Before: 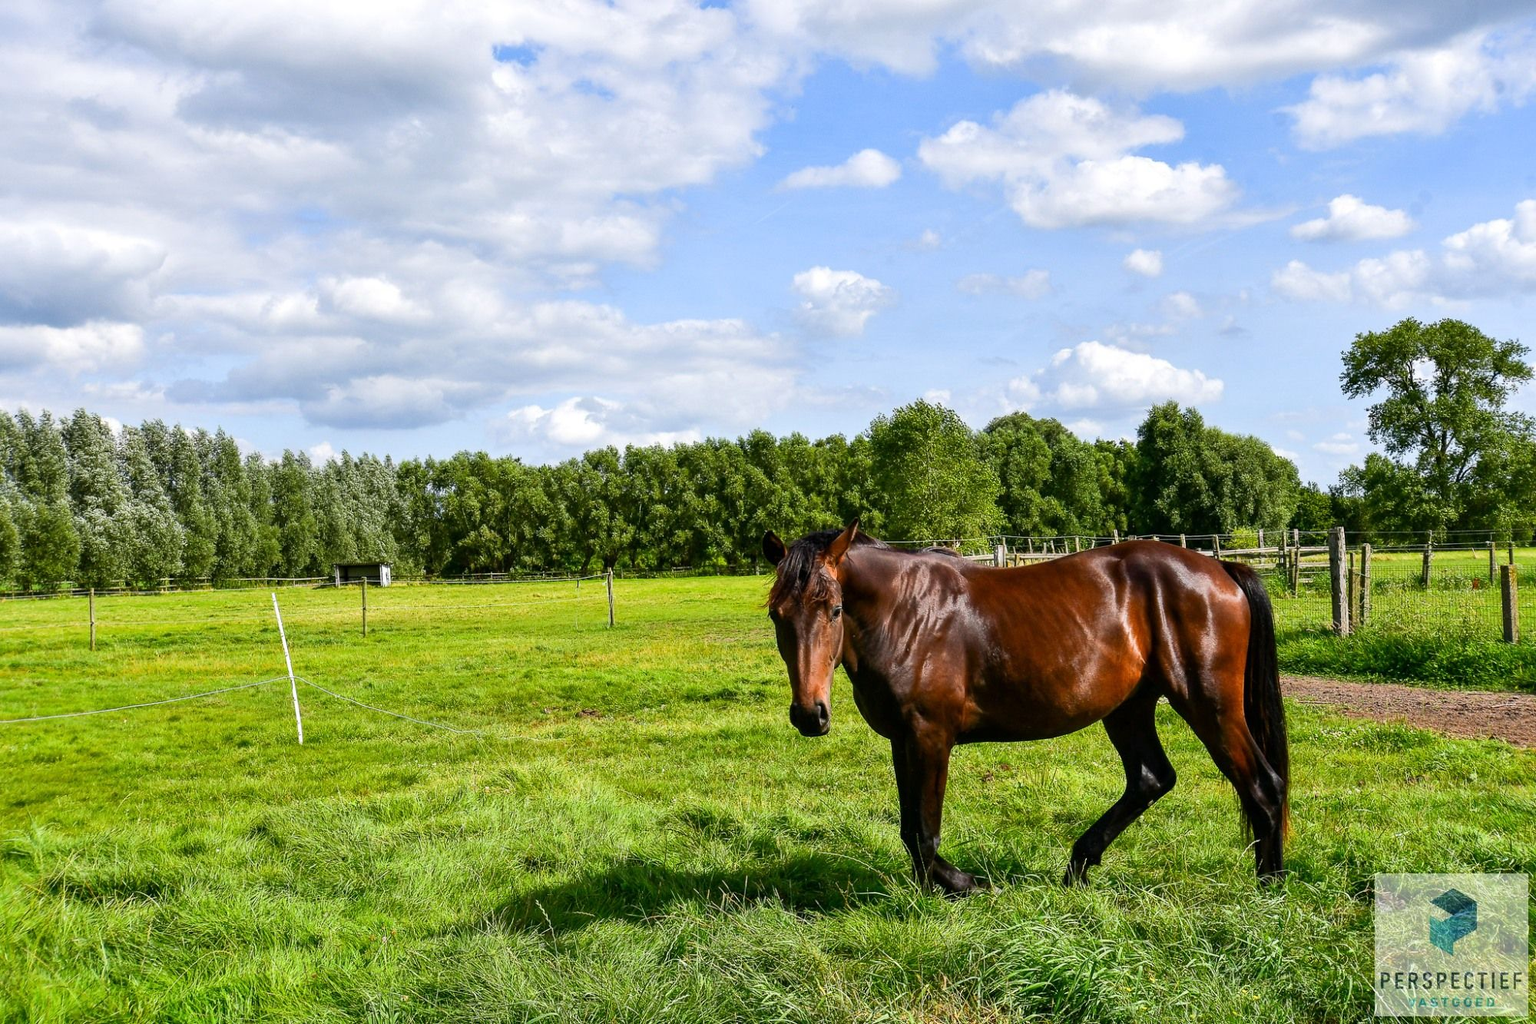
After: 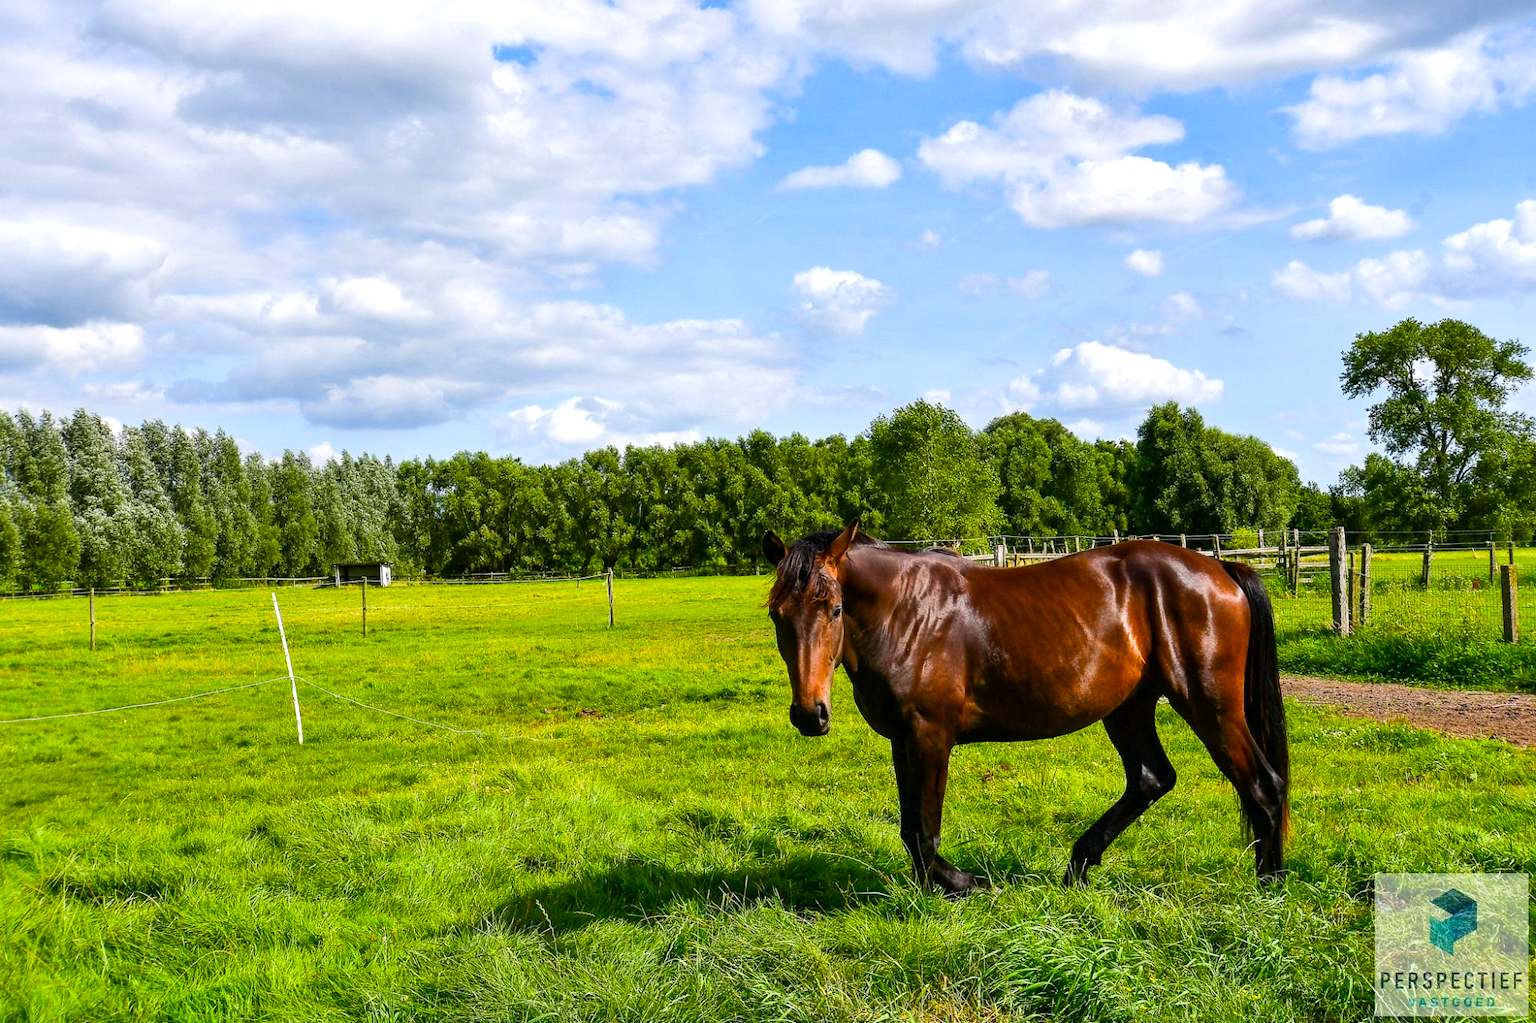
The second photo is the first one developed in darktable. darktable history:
color balance rgb: perceptual saturation grading › global saturation 30.538%, perceptual brilliance grading › highlights 2.768%
